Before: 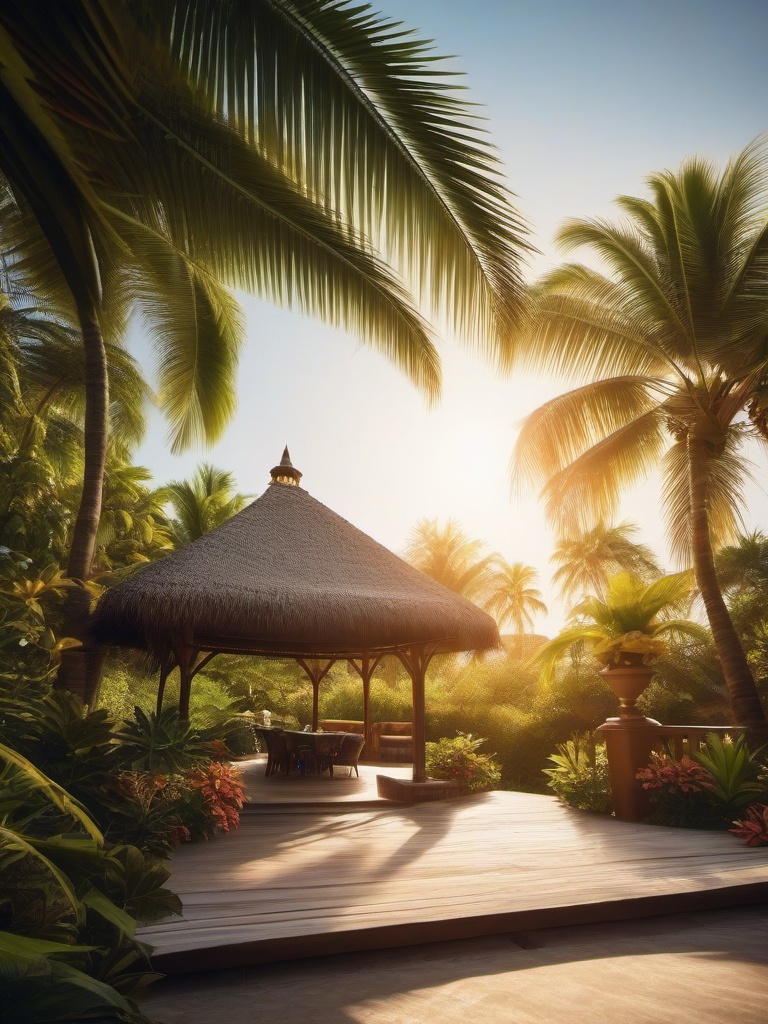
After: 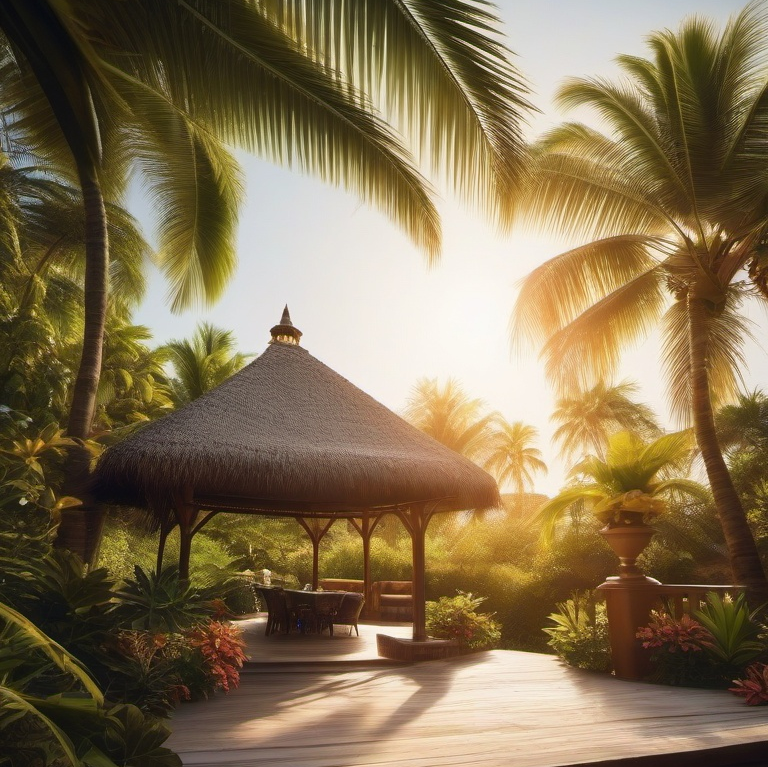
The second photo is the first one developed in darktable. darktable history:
crop: top 13.773%, bottom 11.269%
